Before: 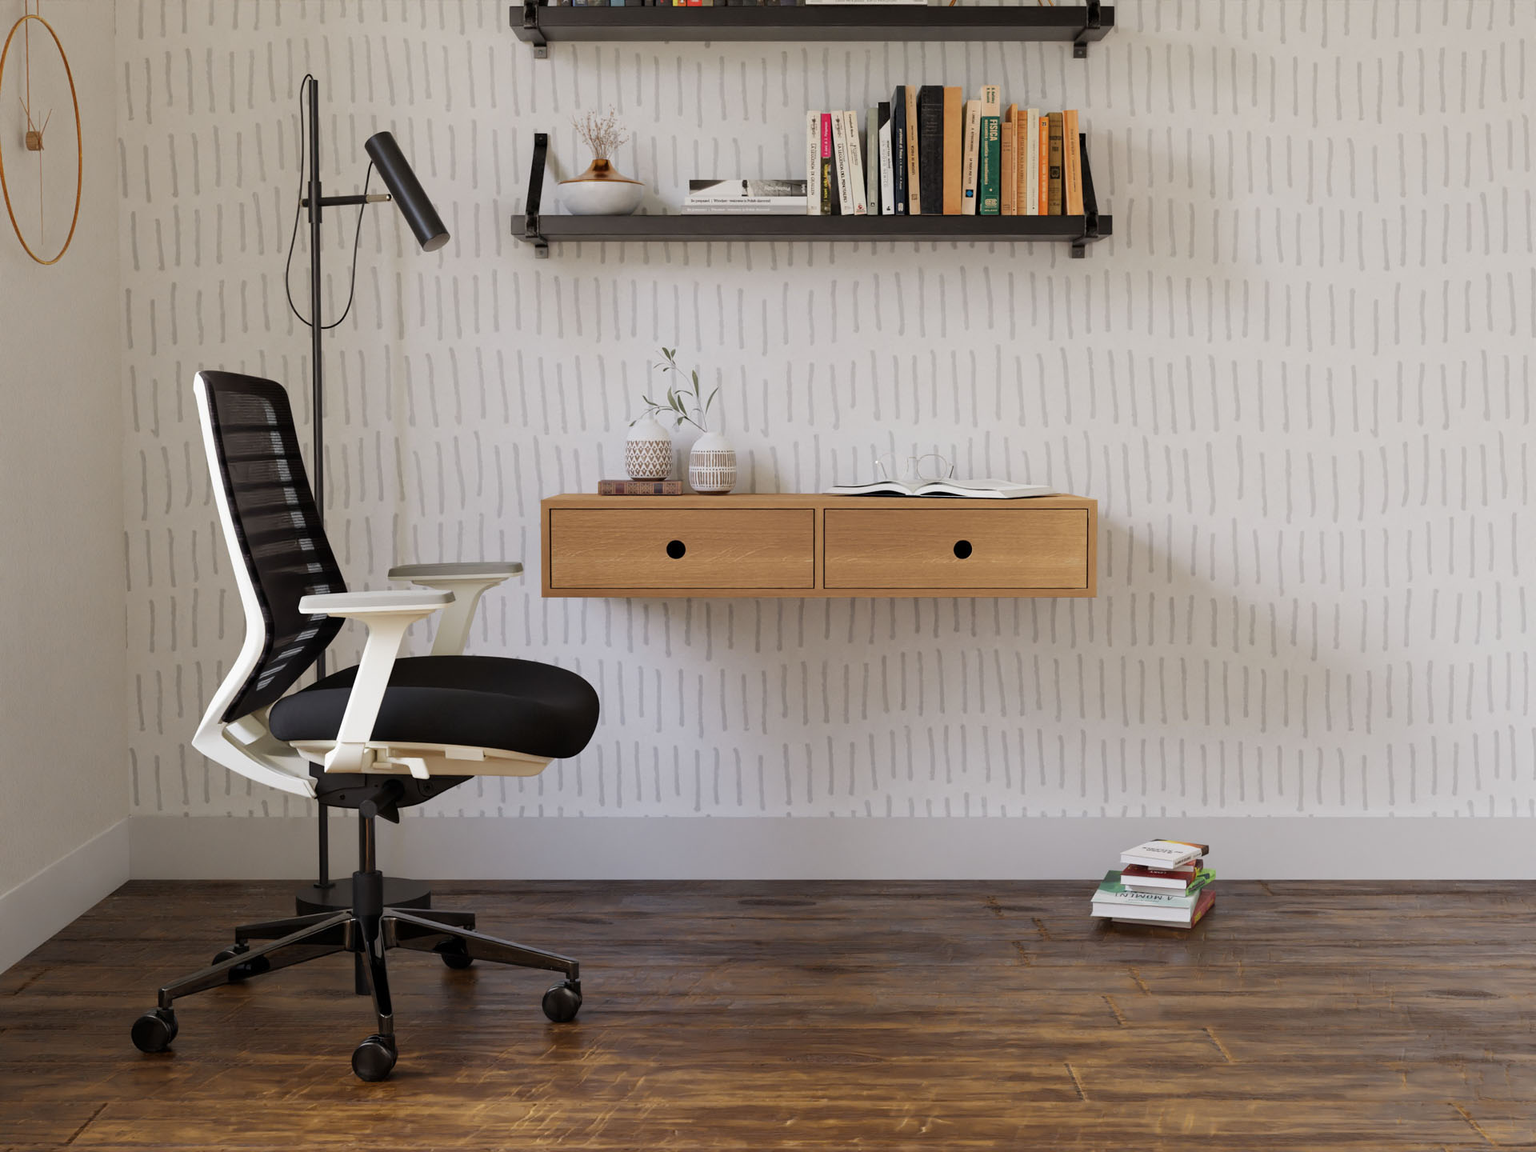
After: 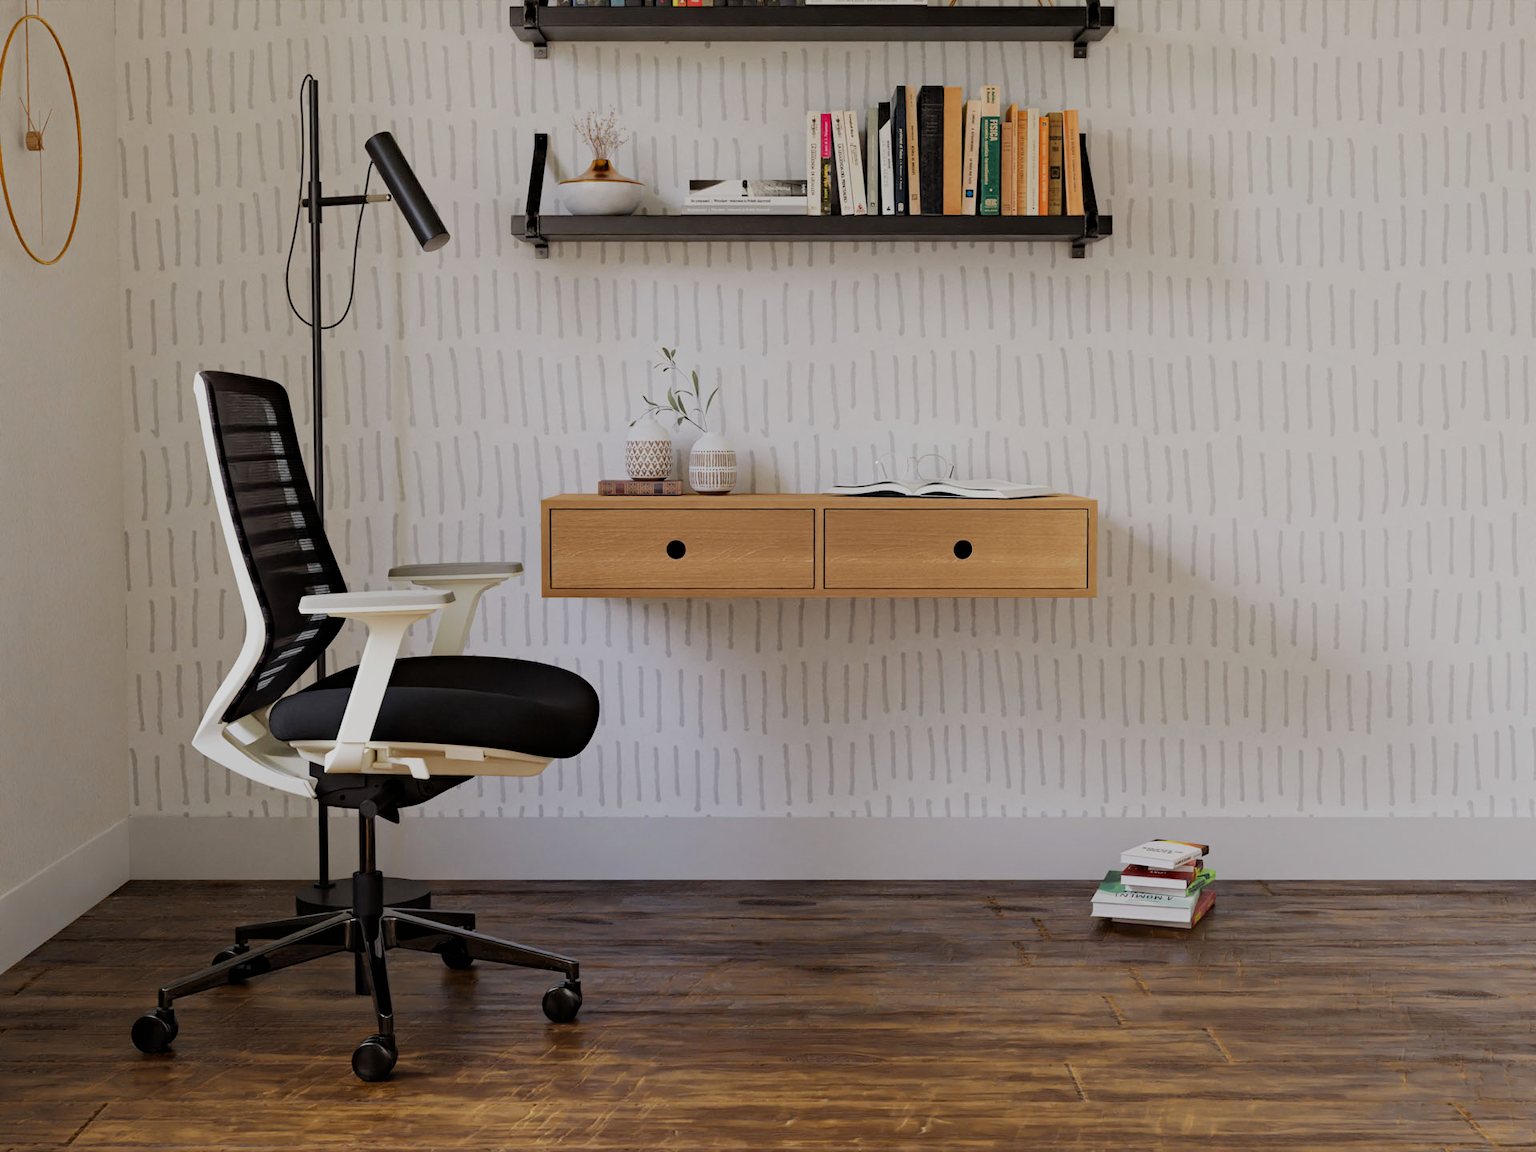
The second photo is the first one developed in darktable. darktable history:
filmic rgb: black relative exposure -16 EV, white relative exposure 4.97 EV, hardness 6.25
haze removal: adaptive false
